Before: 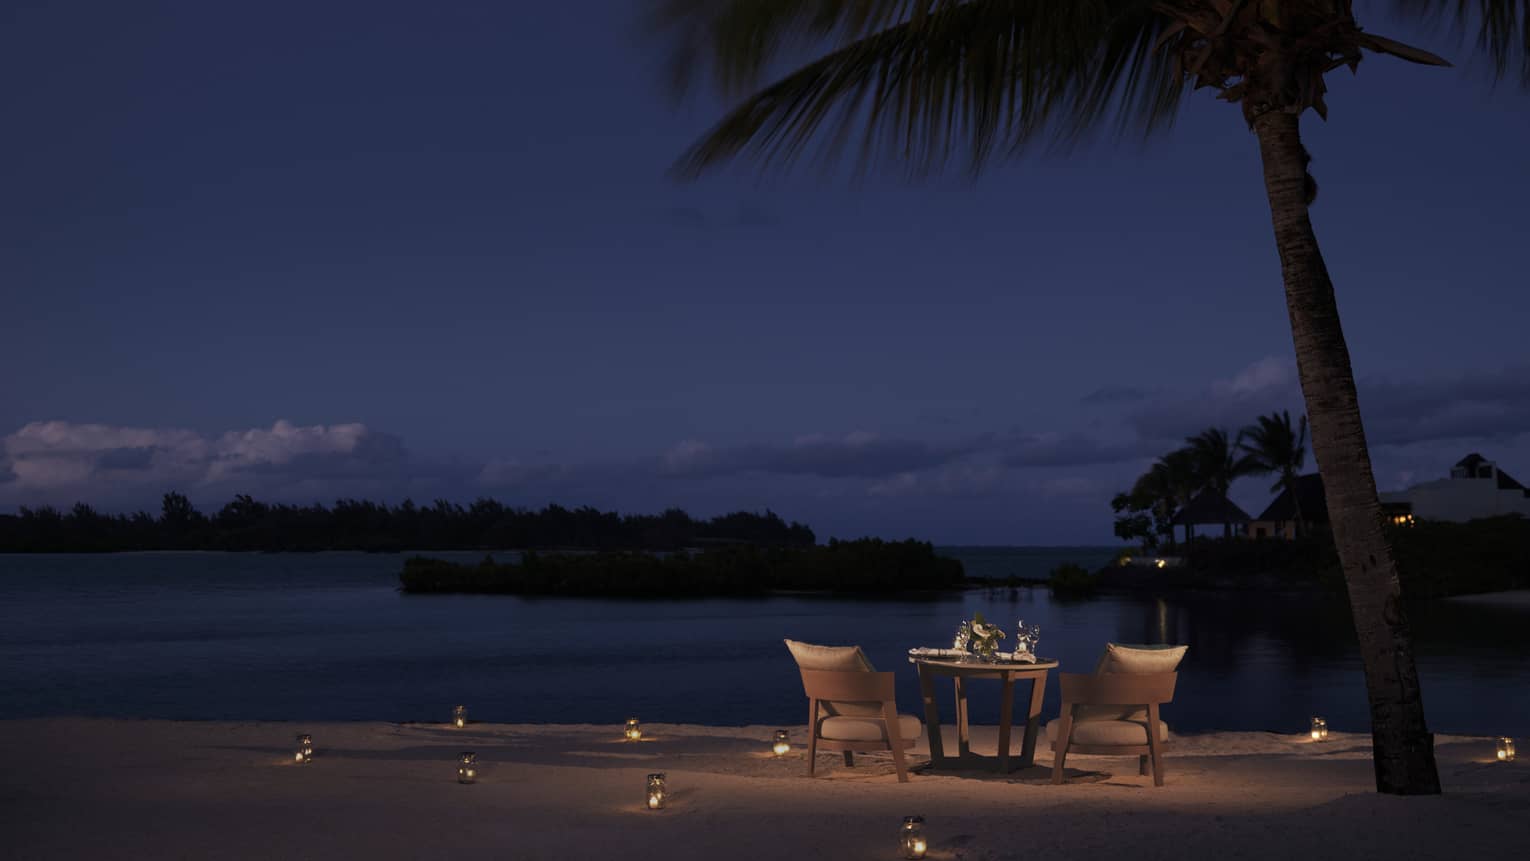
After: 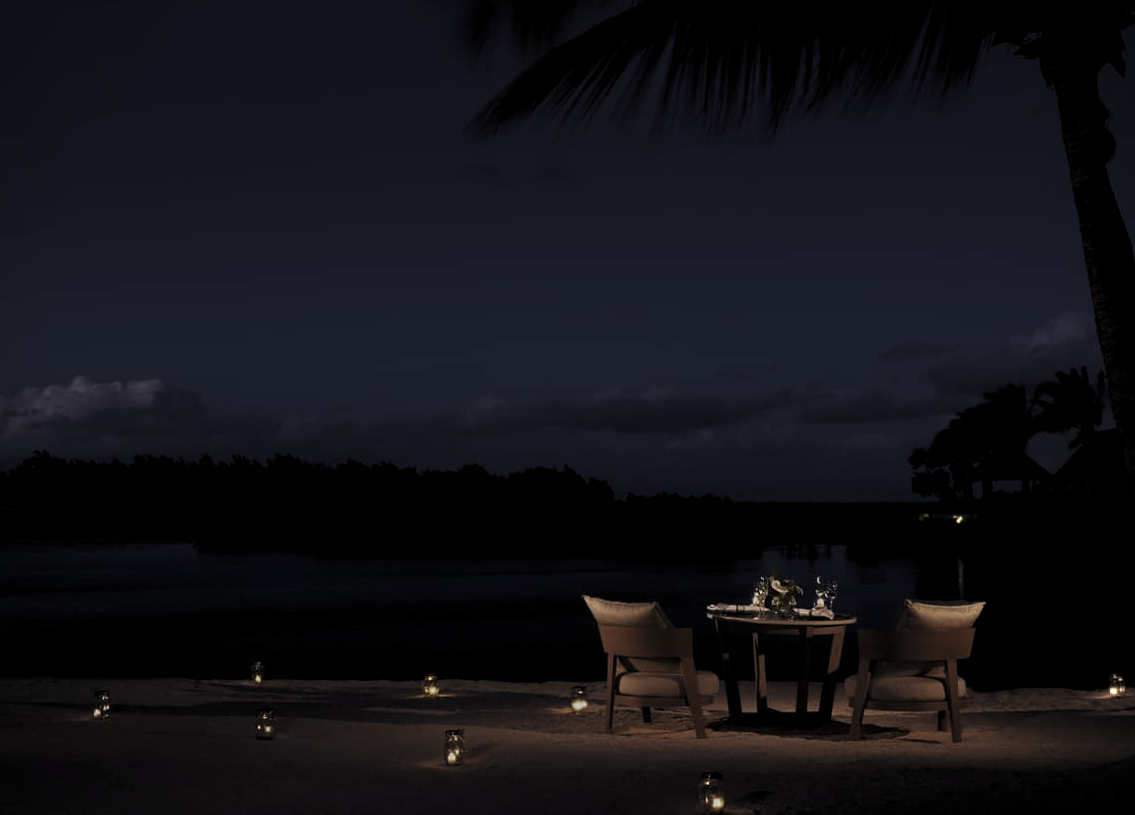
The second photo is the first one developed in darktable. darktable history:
crop and rotate: left 13.228%, top 5.296%, right 12.528%
levels: levels [0.101, 0.578, 0.953]
vignetting: fall-off start 91.37%, brightness -0.412, saturation -0.301
